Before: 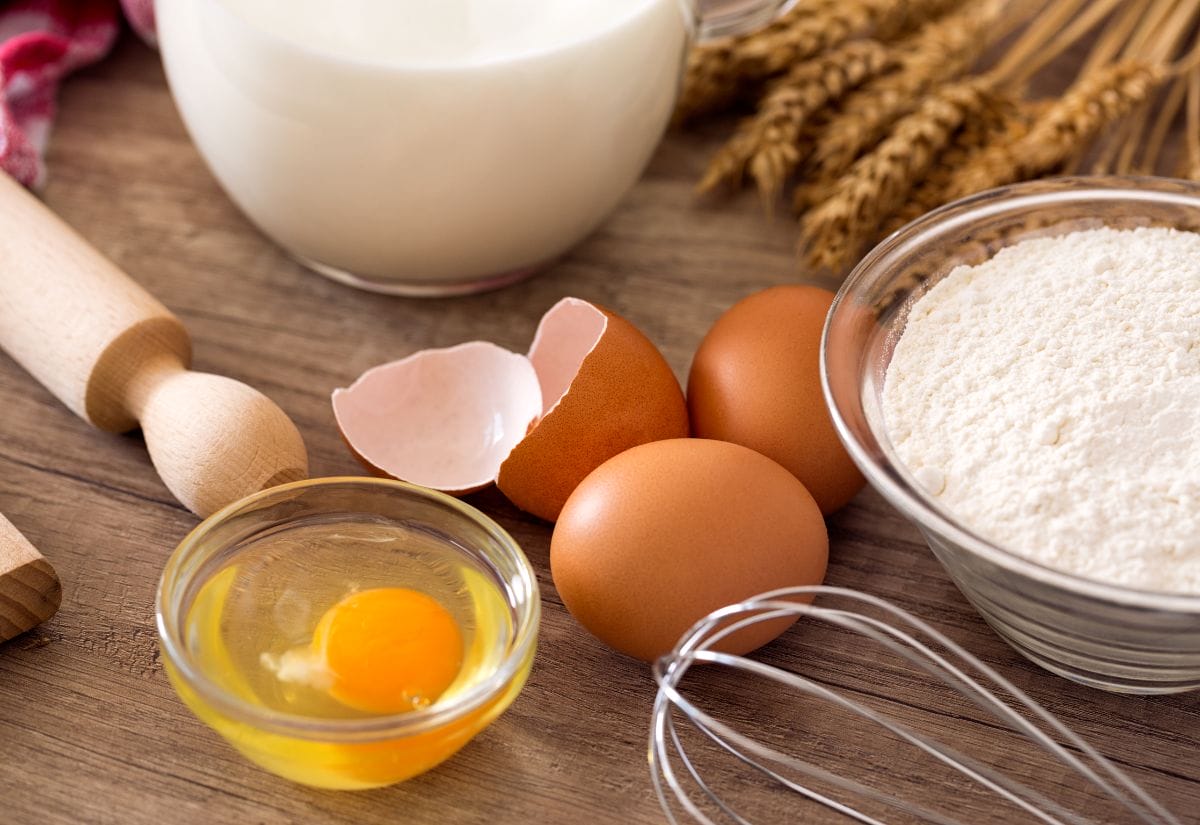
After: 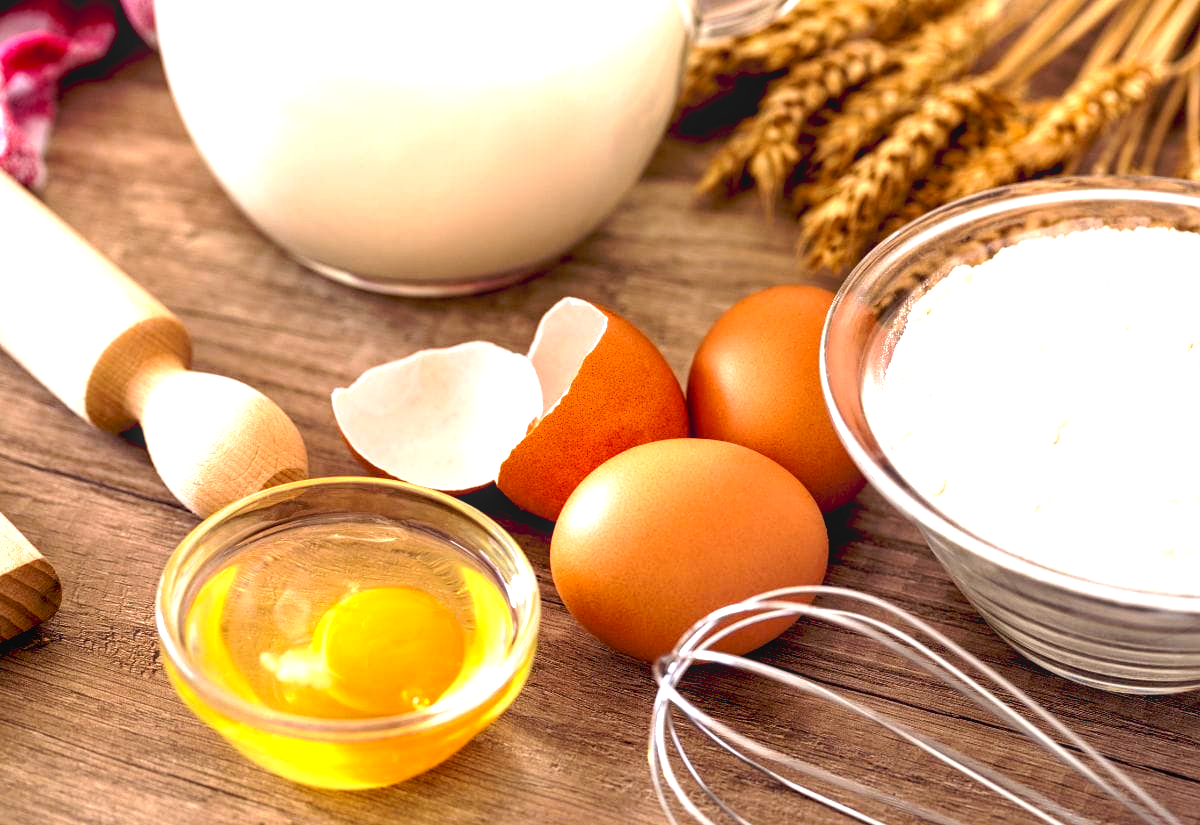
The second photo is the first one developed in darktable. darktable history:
local contrast: detail 110%
exposure: black level correction 0.011, exposure 1.088 EV, compensate exposure bias true, compensate highlight preservation false
tone curve: curves: ch0 [(0, 0) (0.003, 0.002) (0.011, 0.009) (0.025, 0.02) (0.044, 0.035) (0.069, 0.055) (0.1, 0.08) (0.136, 0.109) (0.177, 0.142) (0.224, 0.179) (0.277, 0.222) (0.335, 0.268) (0.399, 0.329) (0.468, 0.409) (0.543, 0.495) (0.623, 0.579) (0.709, 0.669) (0.801, 0.767) (0.898, 0.885) (1, 1)], preserve colors none
